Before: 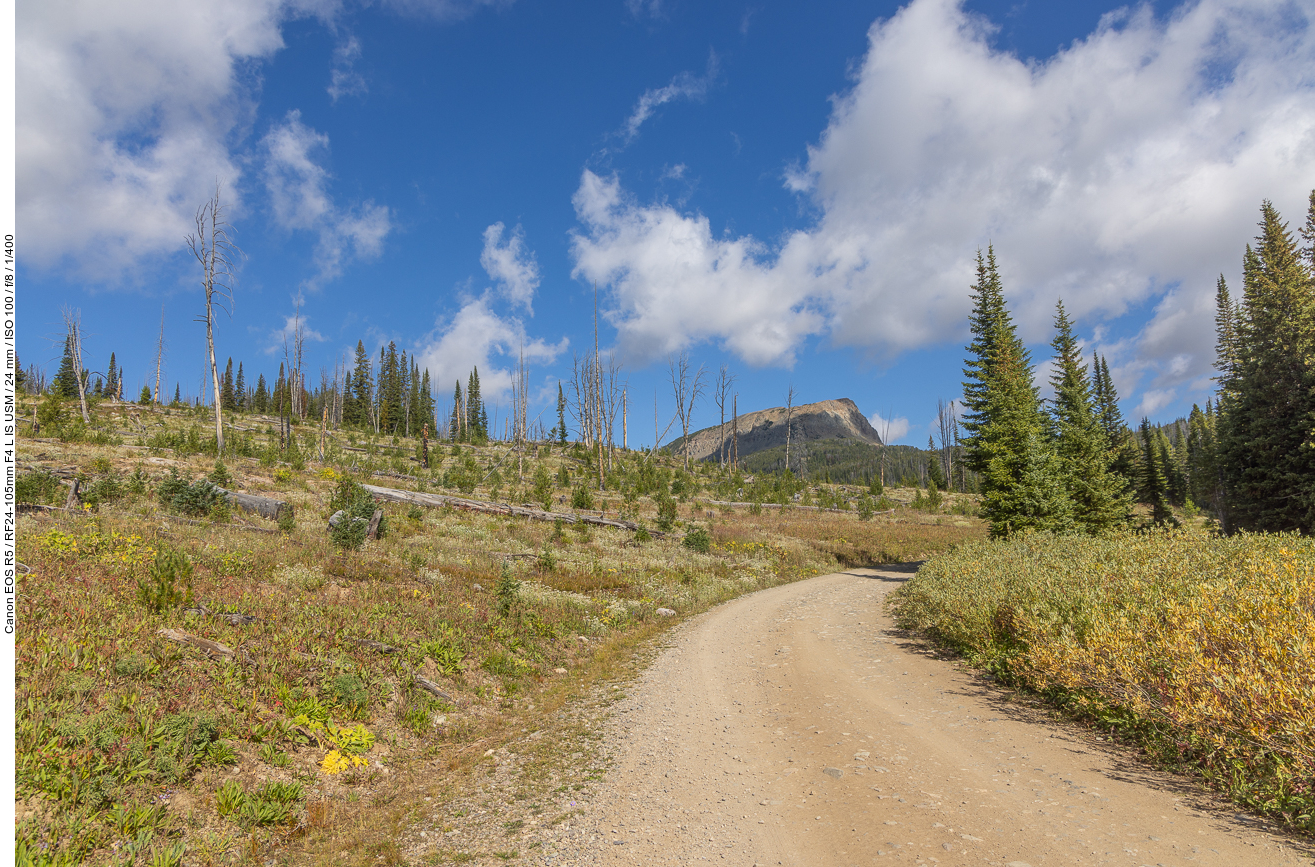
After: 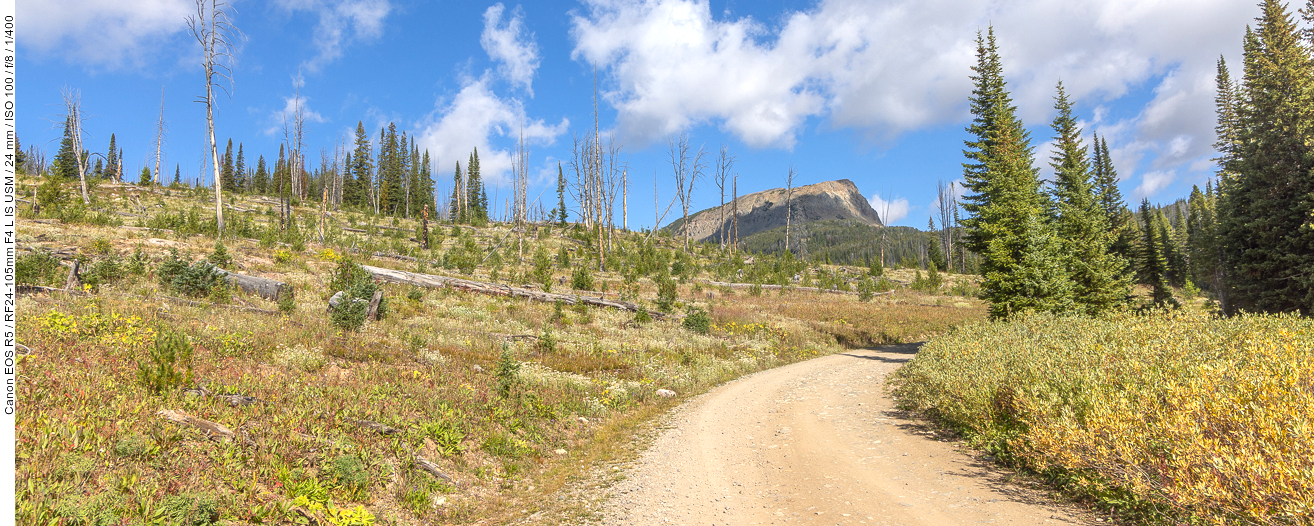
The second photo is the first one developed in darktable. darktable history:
crop and rotate: top 25.315%, bottom 13.952%
exposure: exposure 0.607 EV, compensate highlight preservation false
